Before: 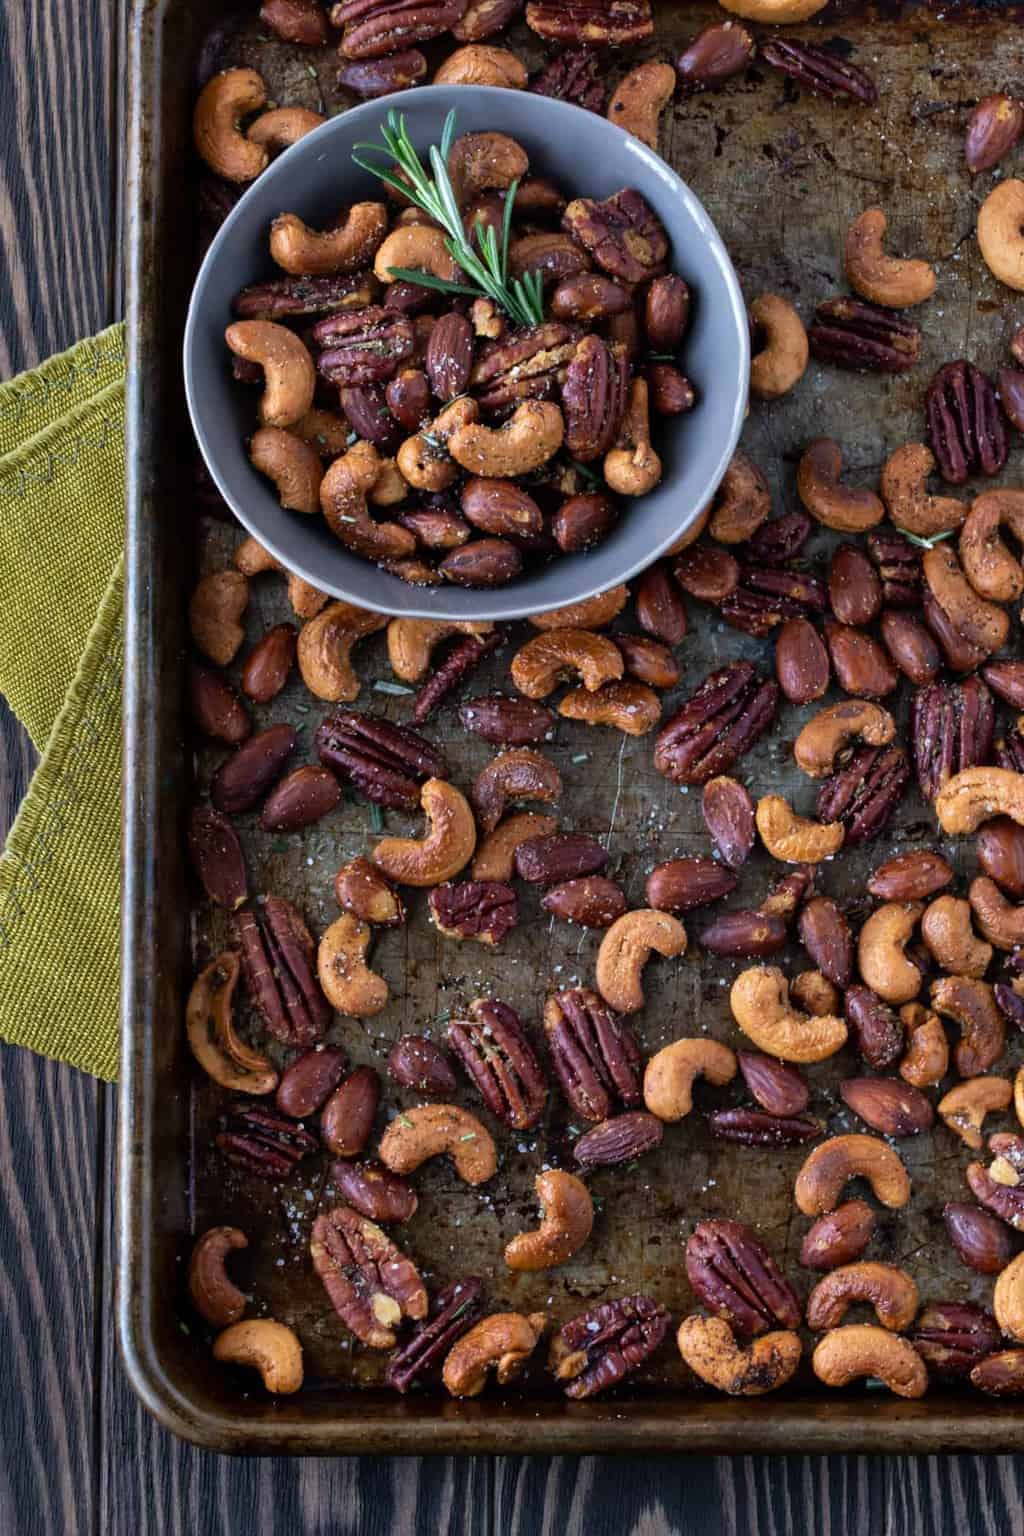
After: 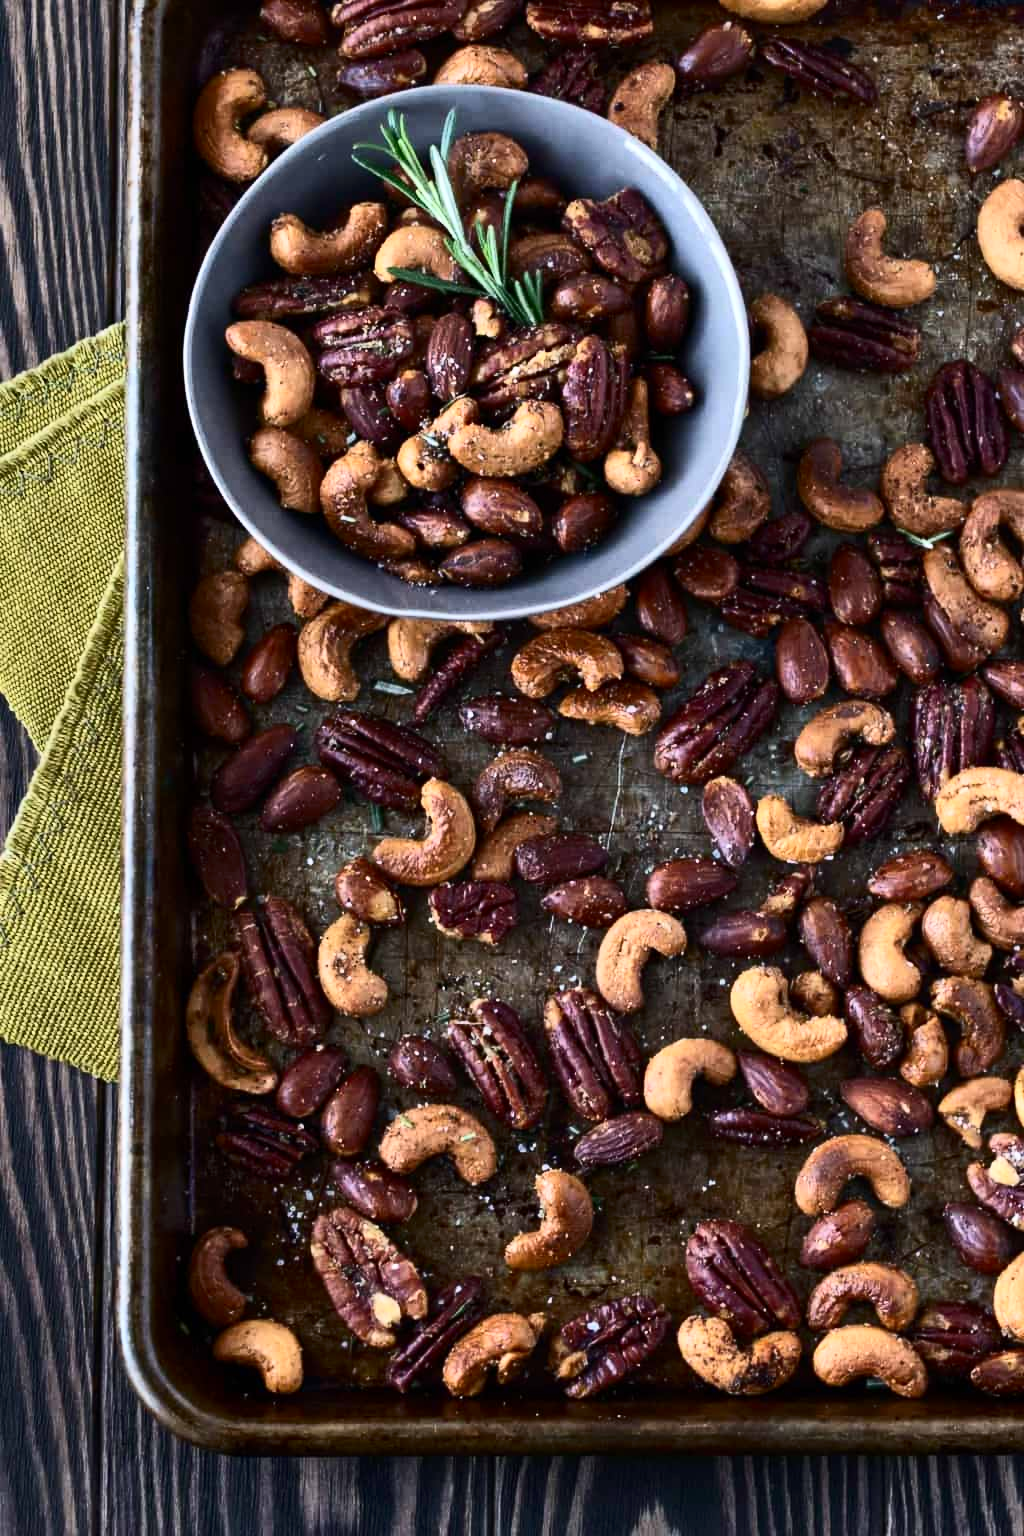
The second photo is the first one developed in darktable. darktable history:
contrast brightness saturation: contrast 0.383, brightness 0.112
